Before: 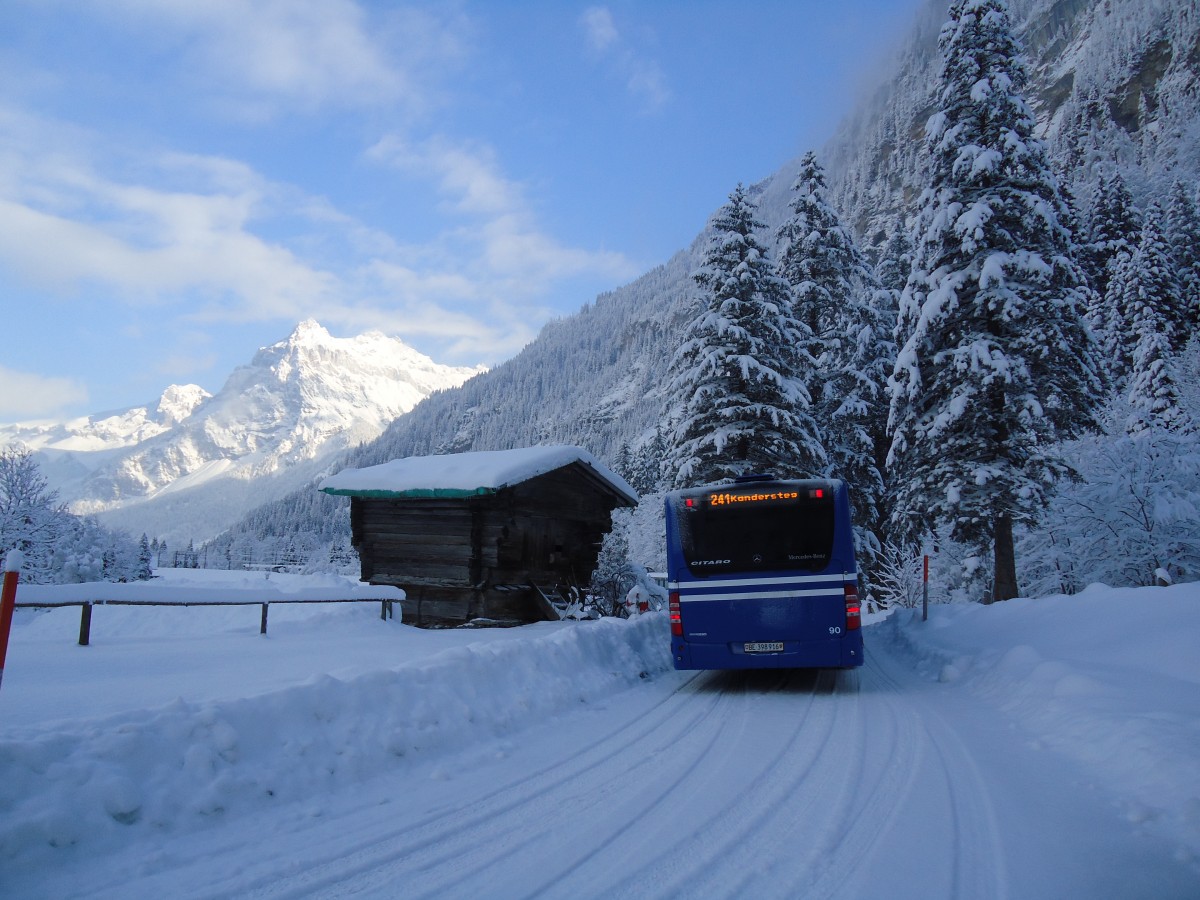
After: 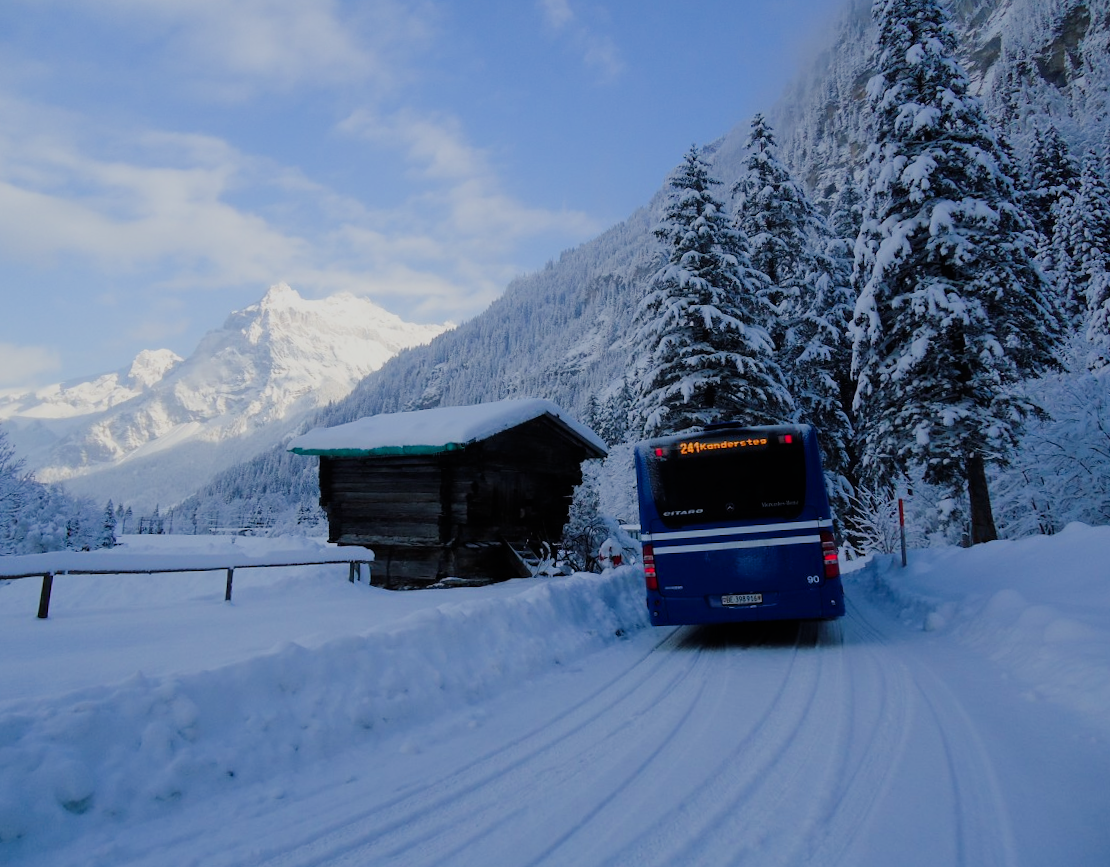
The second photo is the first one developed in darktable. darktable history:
rotate and perspective: rotation -1.68°, lens shift (vertical) -0.146, crop left 0.049, crop right 0.912, crop top 0.032, crop bottom 0.96
color balance rgb: perceptual saturation grading › global saturation 20%, perceptual saturation grading › highlights -25%, perceptual saturation grading › shadows 25%
filmic rgb: black relative exposure -7.65 EV, white relative exposure 4.56 EV, hardness 3.61, contrast 1.05
